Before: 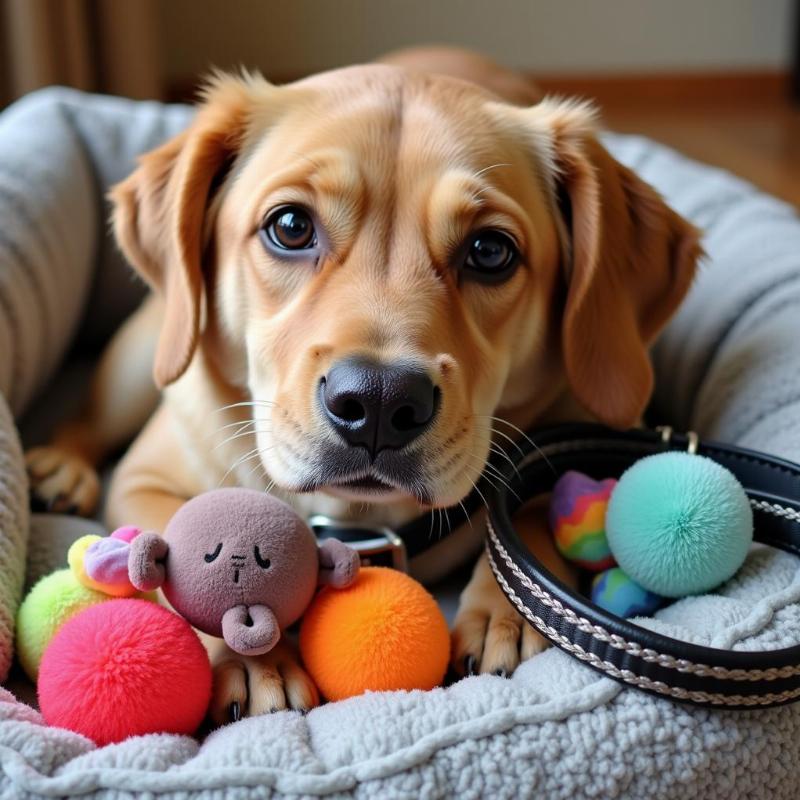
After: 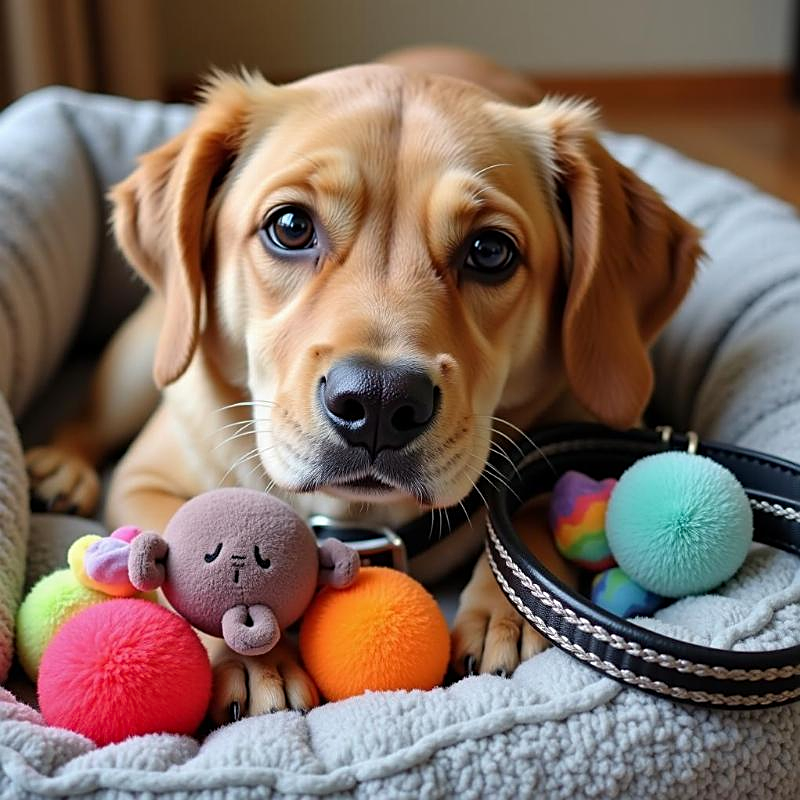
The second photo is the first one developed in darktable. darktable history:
sharpen: on, module defaults
shadows and highlights: shadows 20.83, highlights -80.76, soften with gaussian
